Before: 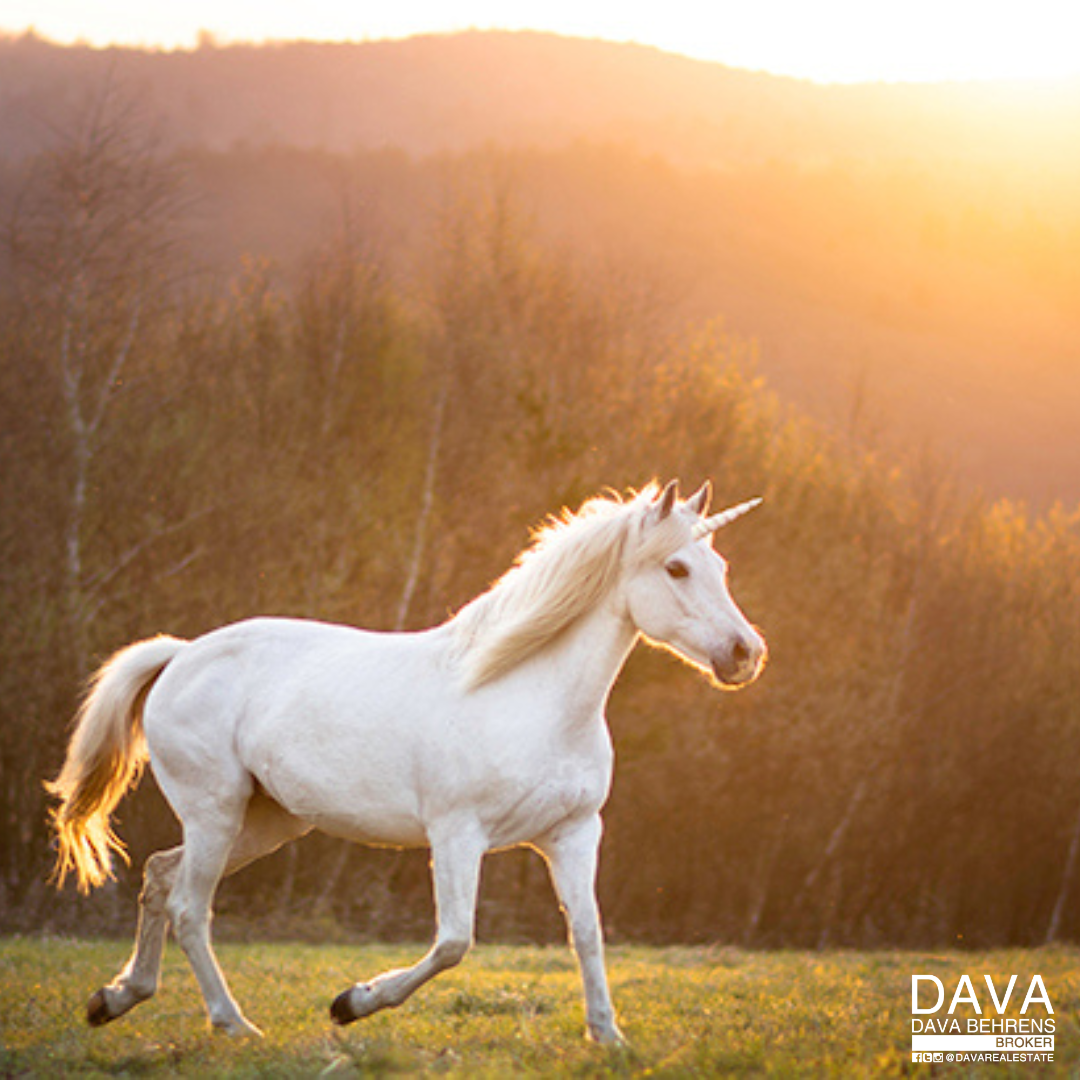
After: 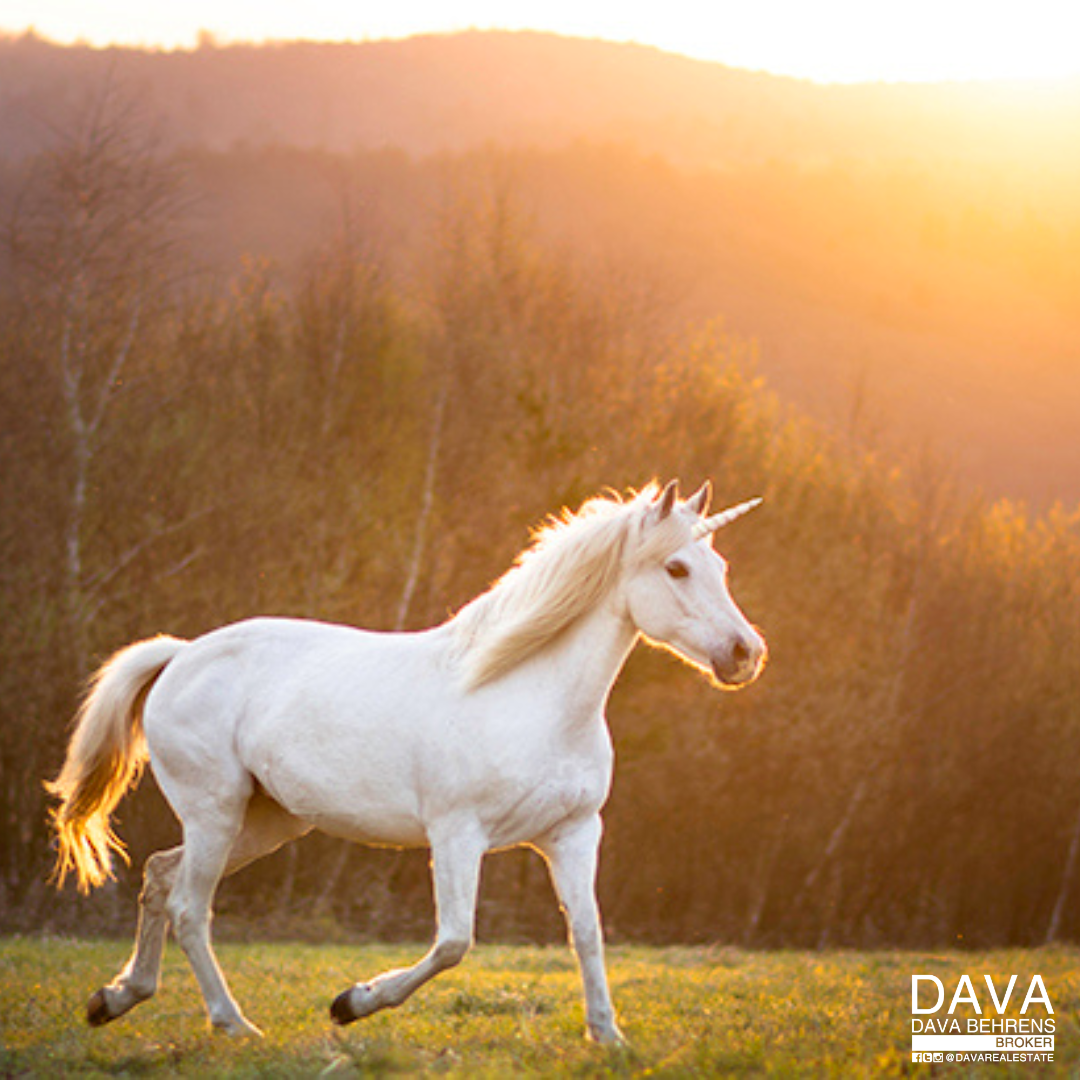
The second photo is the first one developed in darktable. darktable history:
contrast brightness saturation: saturation 0.098
